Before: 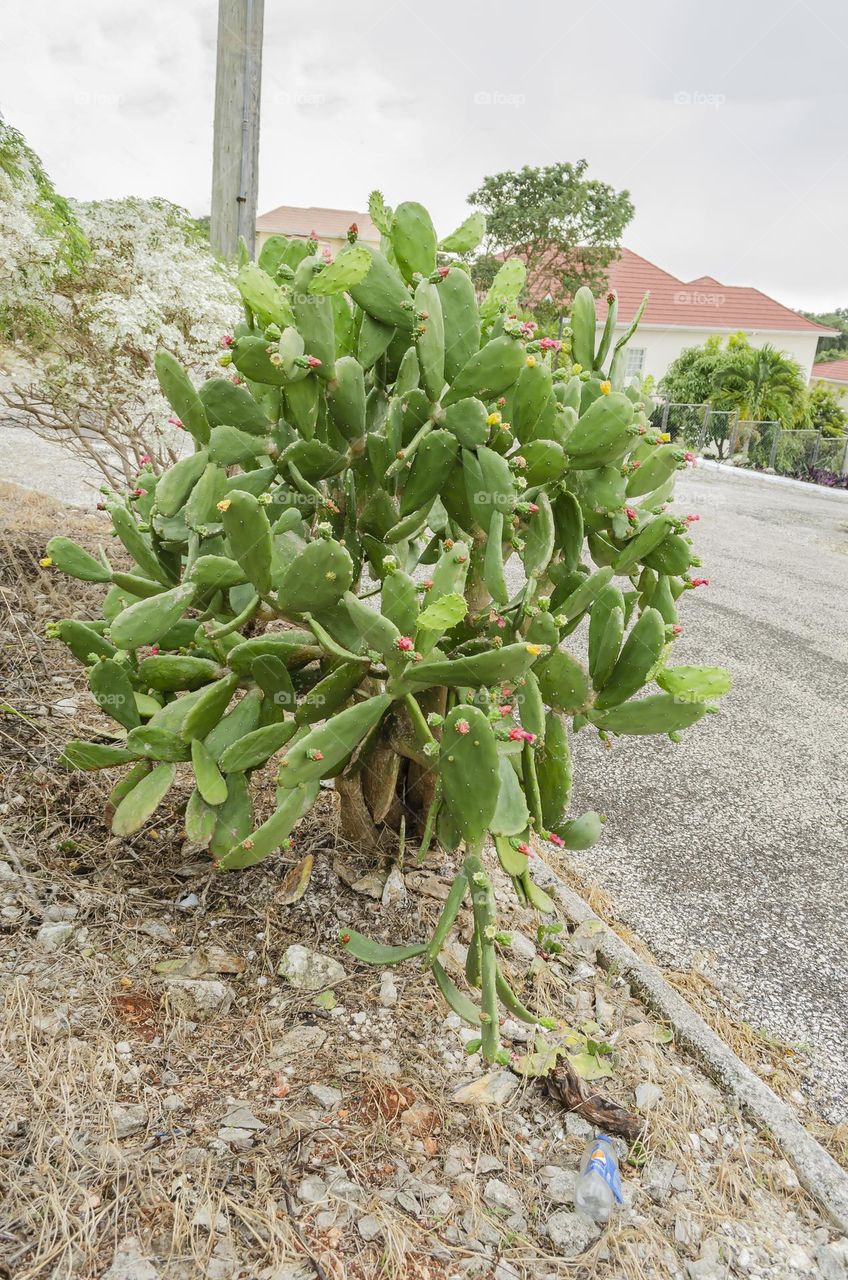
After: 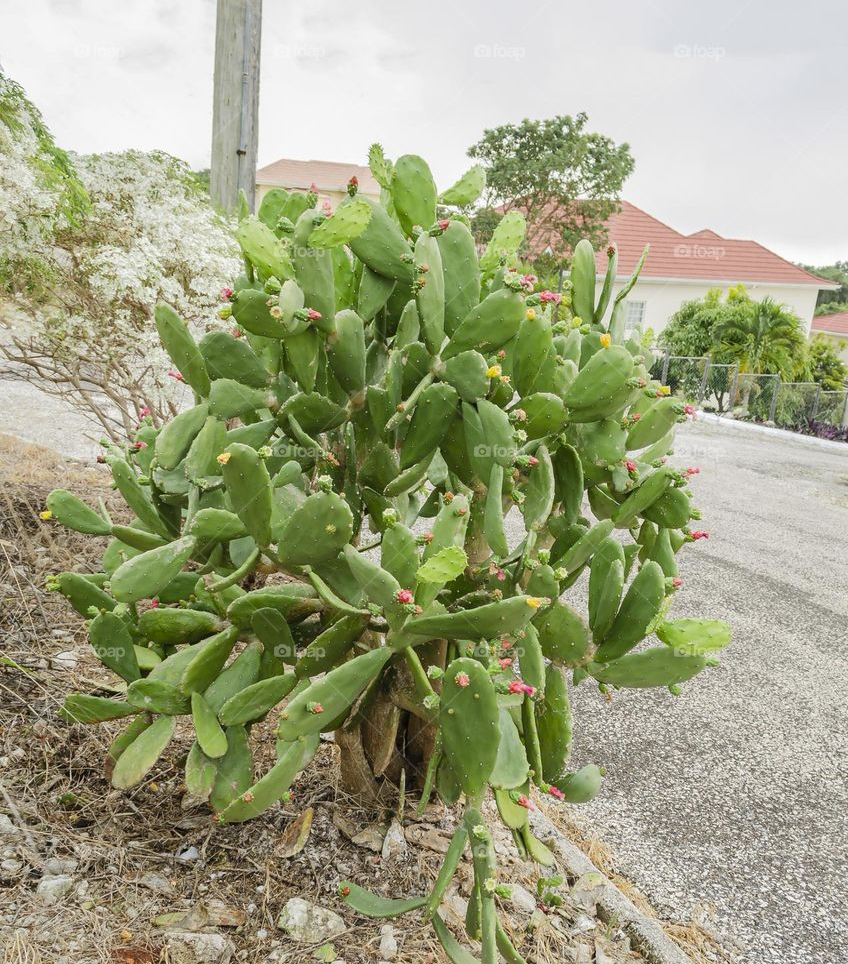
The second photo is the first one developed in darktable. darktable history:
crop: top 3.686%, bottom 20.946%
